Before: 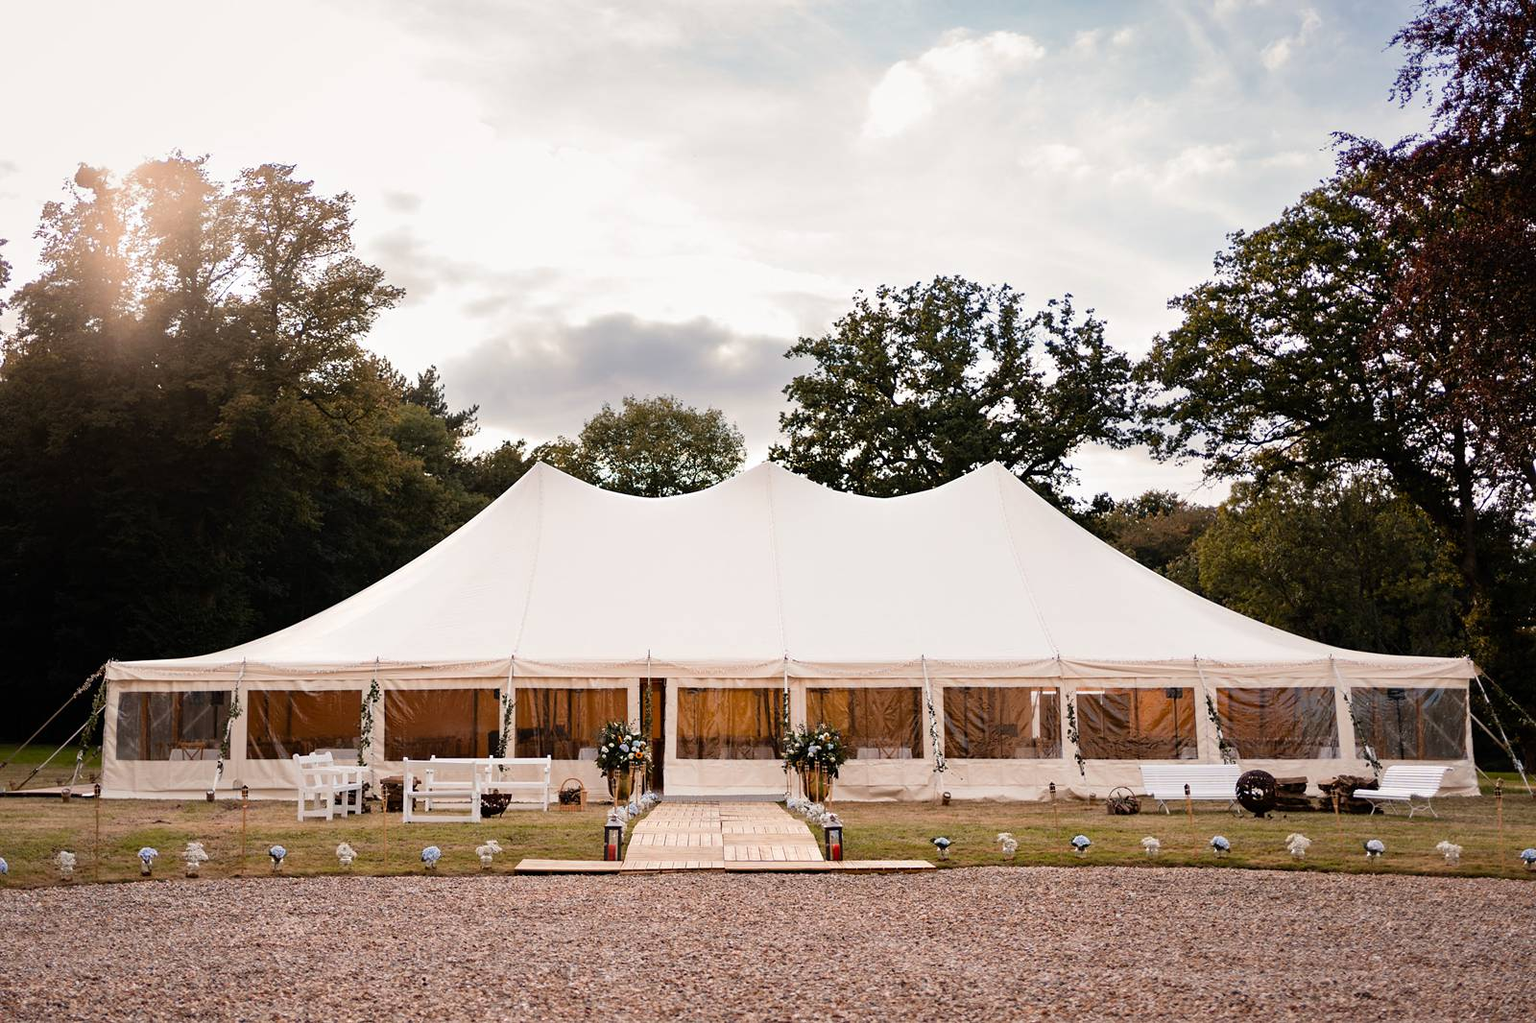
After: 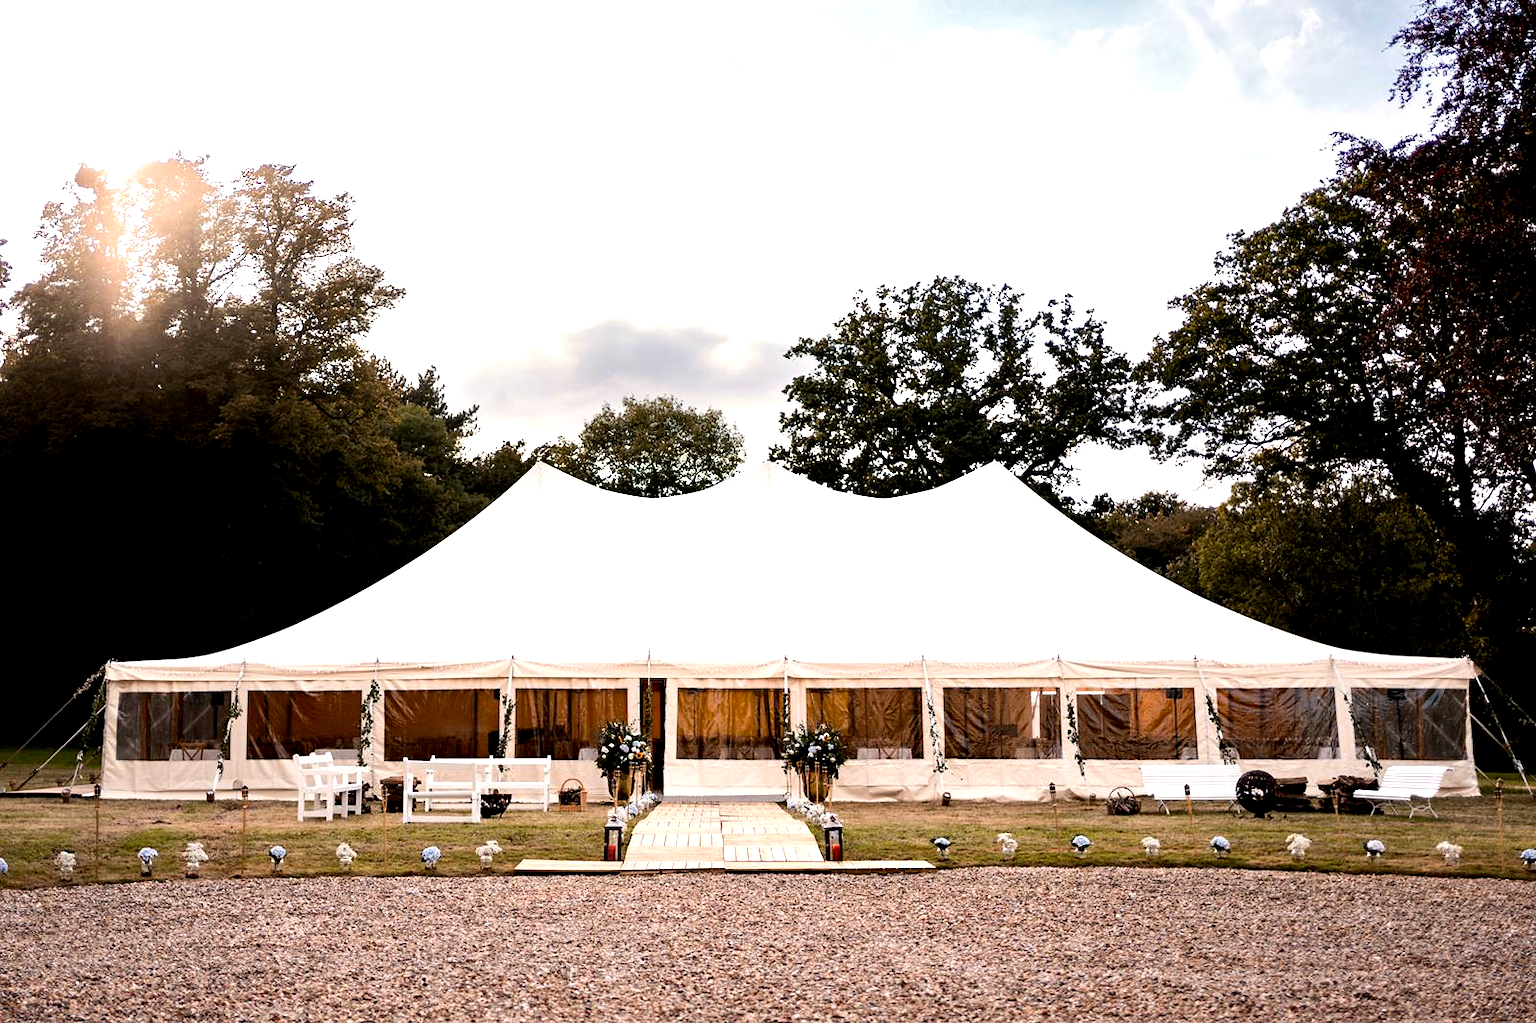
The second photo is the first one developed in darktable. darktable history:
tone equalizer: -8 EV -0.743 EV, -7 EV -0.711 EV, -6 EV -0.583 EV, -5 EV -0.389 EV, -3 EV 0.391 EV, -2 EV 0.6 EV, -1 EV 0.69 EV, +0 EV 0.729 EV, edges refinement/feathering 500, mask exposure compensation -1.57 EV, preserve details no
exposure: black level correction 0.01, exposure 0.017 EV, compensate exposure bias true, compensate highlight preservation false
